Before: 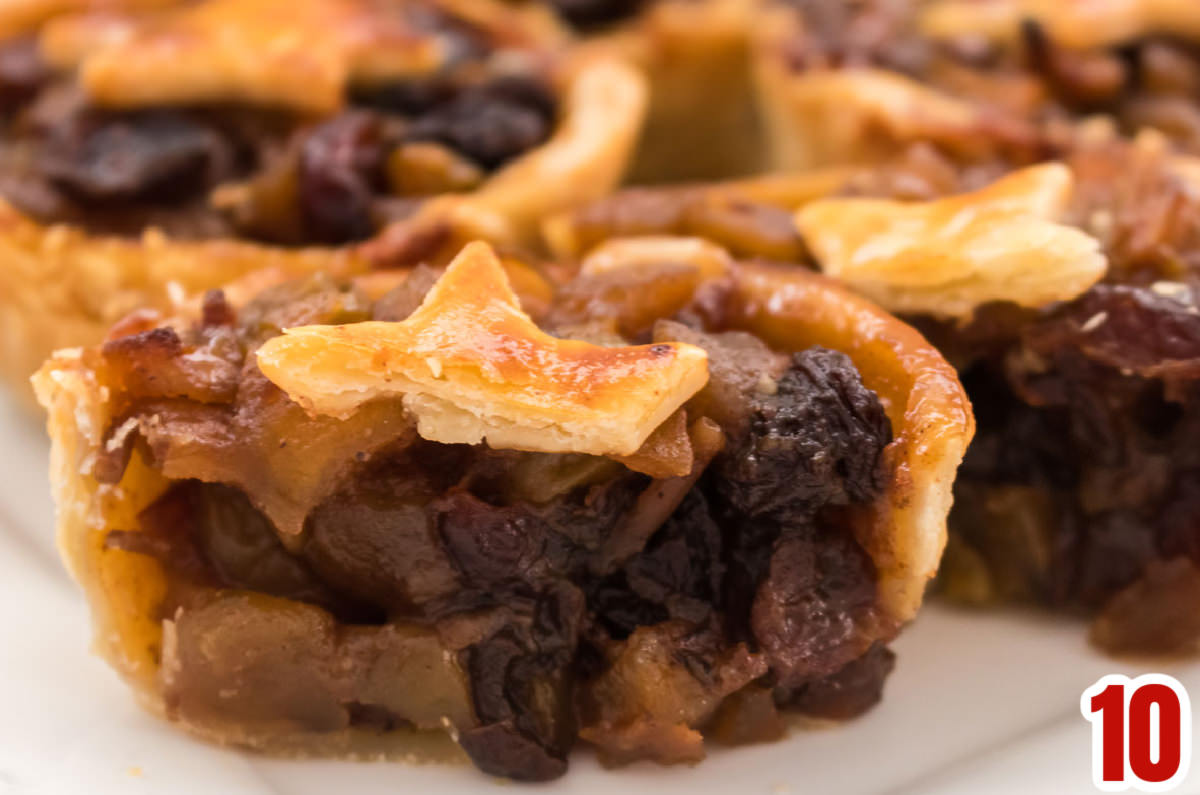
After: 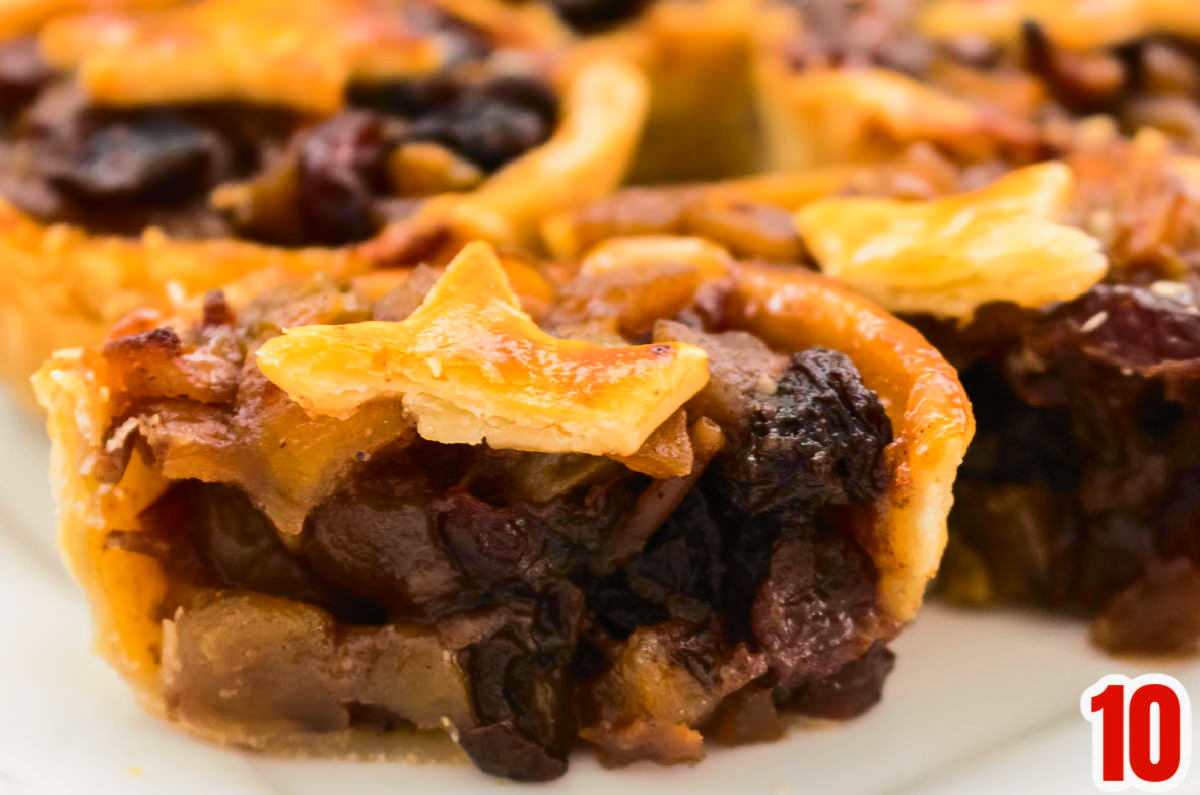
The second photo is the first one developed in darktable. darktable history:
tone curve: curves: ch0 [(0, 0.01) (0.097, 0.07) (0.204, 0.173) (0.447, 0.517) (0.539, 0.624) (0.733, 0.791) (0.879, 0.898) (1, 0.98)]; ch1 [(0, 0) (0.393, 0.415) (0.447, 0.448) (0.485, 0.494) (0.523, 0.509) (0.545, 0.544) (0.574, 0.578) (0.648, 0.674) (1, 1)]; ch2 [(0, 0) (0.369, 0.388) (0.449, 0.431) (0.499, 0.5) (0.521, 0.517) (0.53, 0.54) (0.564, 0.569) (0.674, 0.735) (1, 1)], color space Lab, independent channels, preserve colors none
